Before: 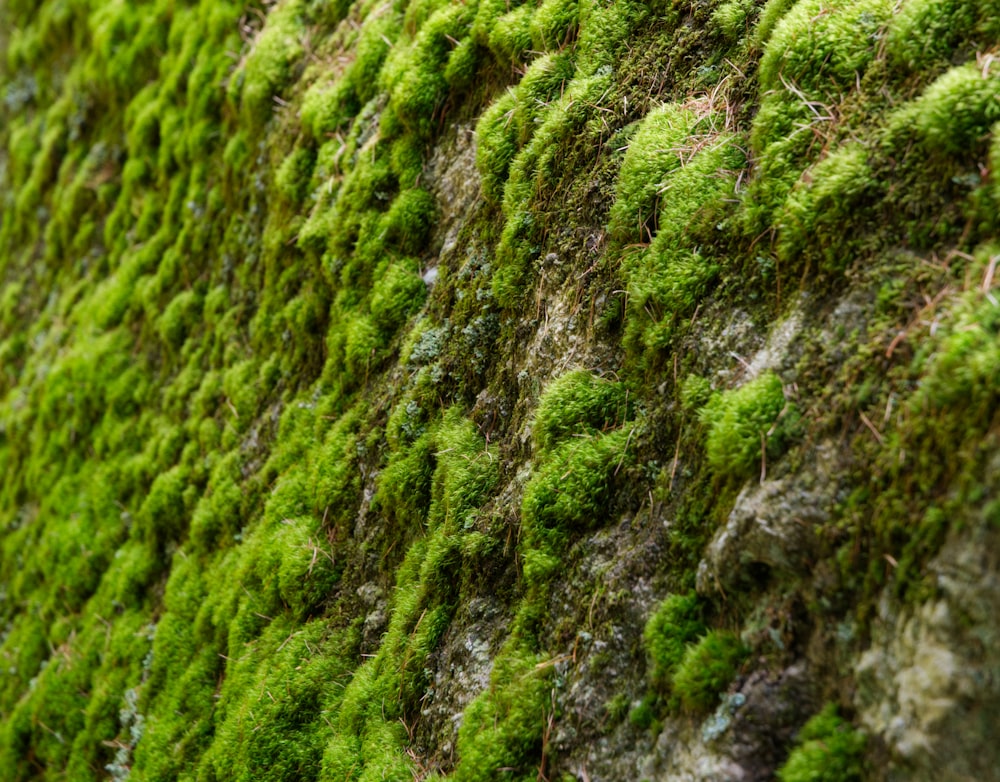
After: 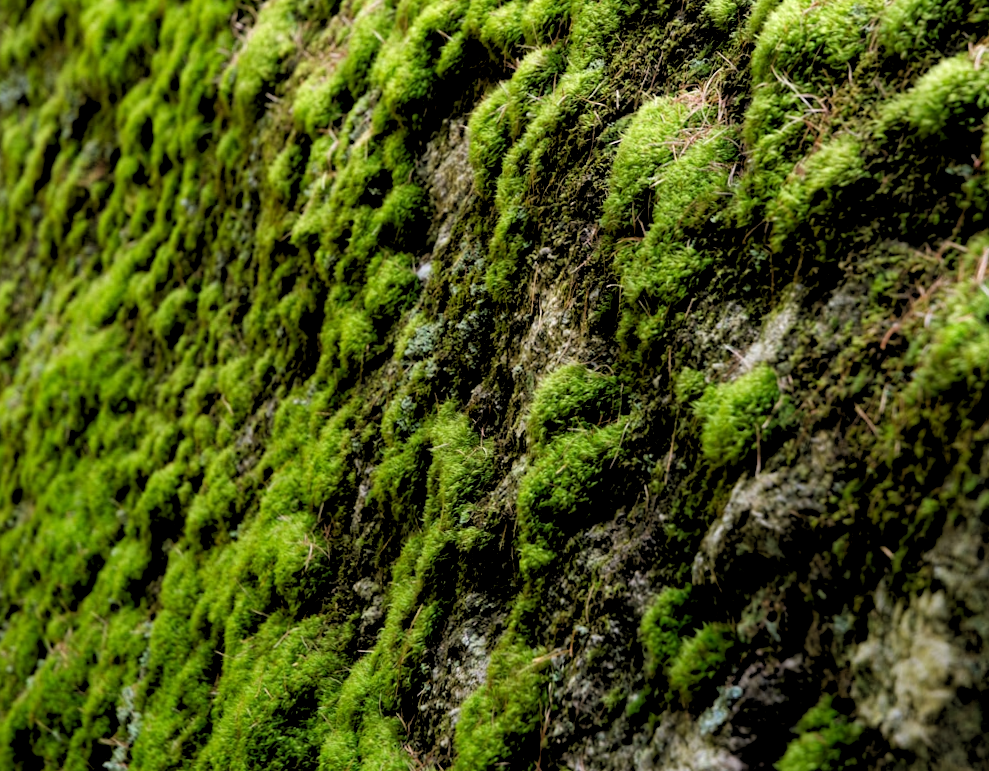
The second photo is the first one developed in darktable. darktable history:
rgb levels: levels [[0.034, 0.472, 0.904], [0, 0.5, 1], [0, 0.5, 1]]
rotate and perspective: rotation -0.45°, automatic cropping original format, crop left 0.008, crop right 0.992, crop top 0.012, crop bottom 0.988
